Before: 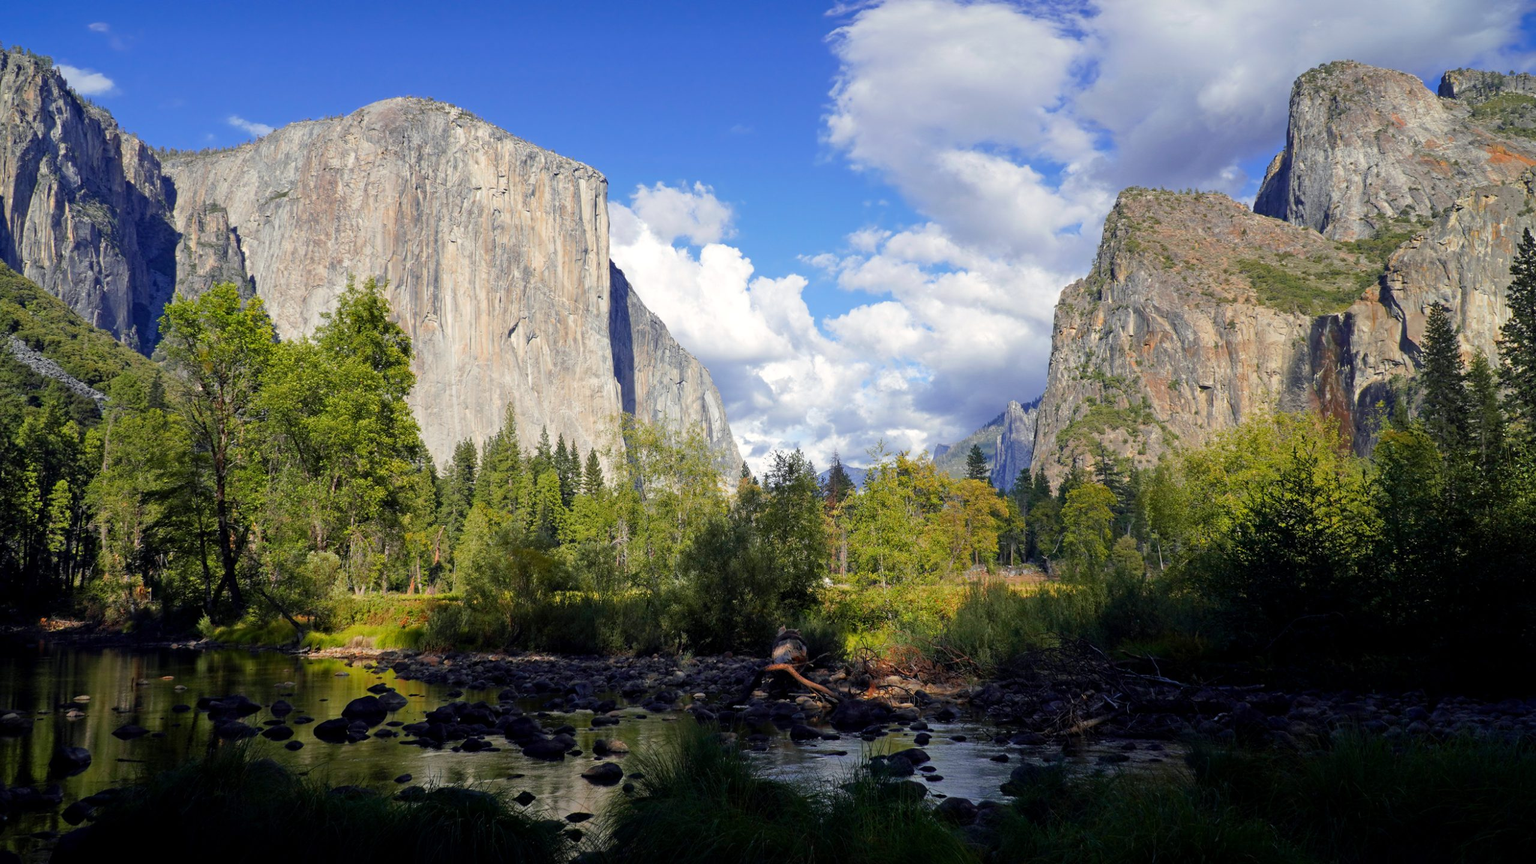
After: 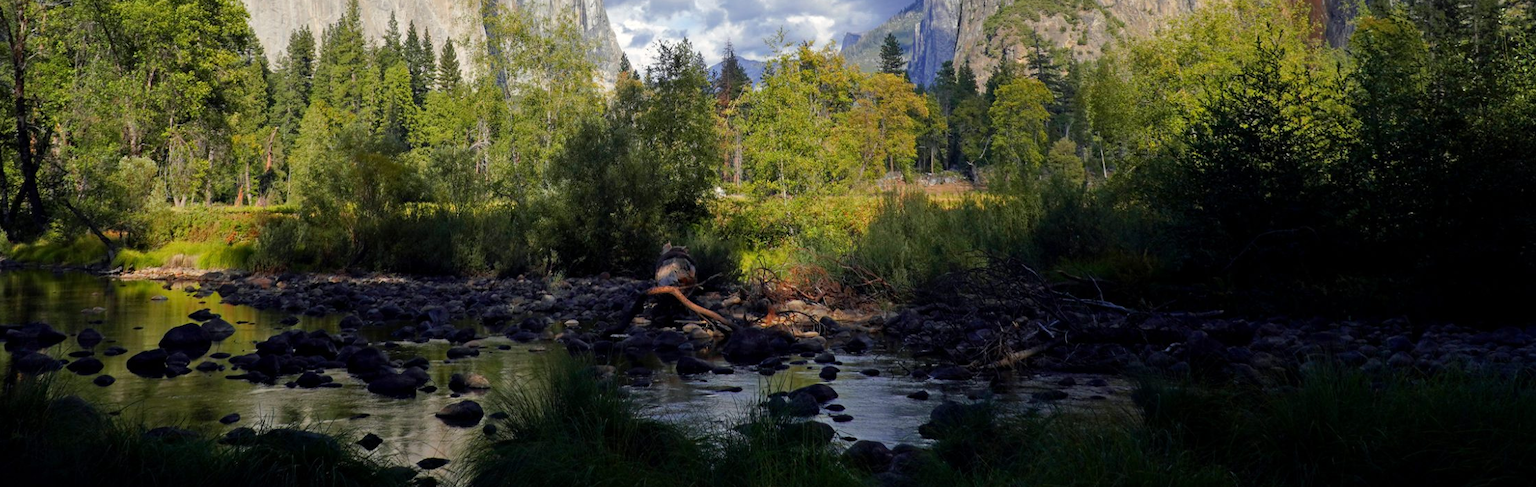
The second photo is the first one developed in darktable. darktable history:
shadows and highlights: shadows 5, soften with gaussian
crop and rotate: left 13.306%, top 48.129%, bottom 2.928%
